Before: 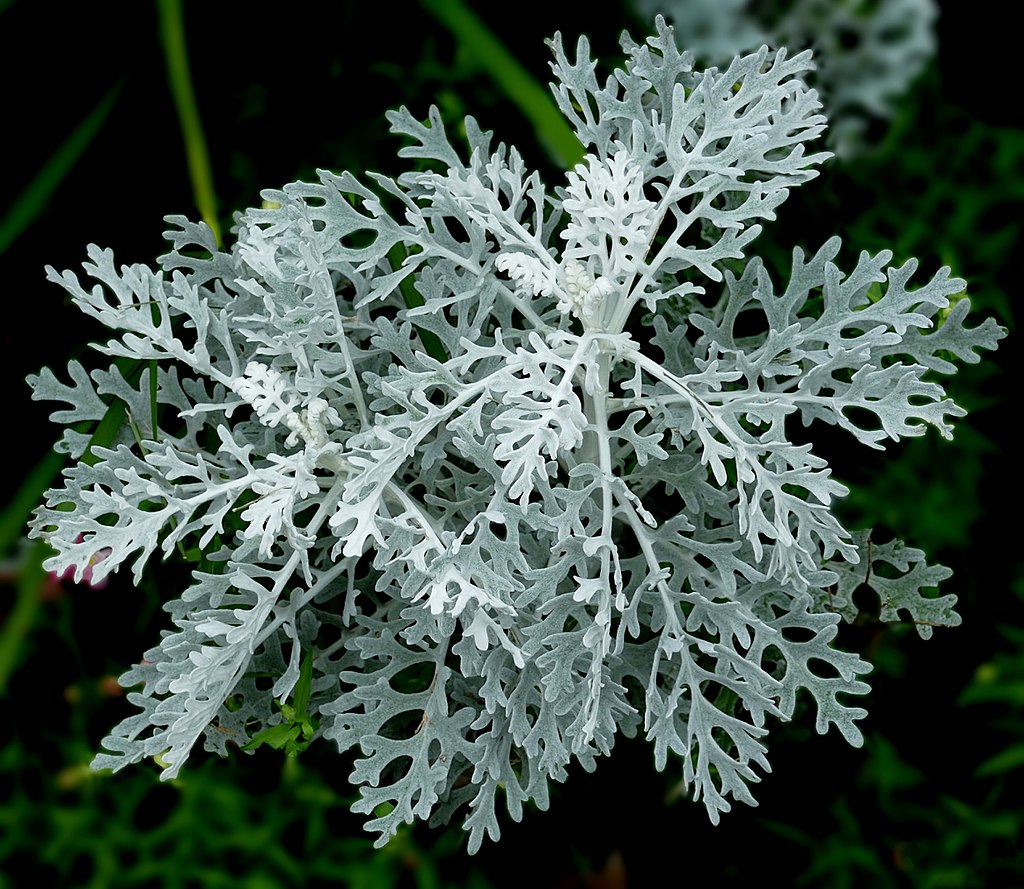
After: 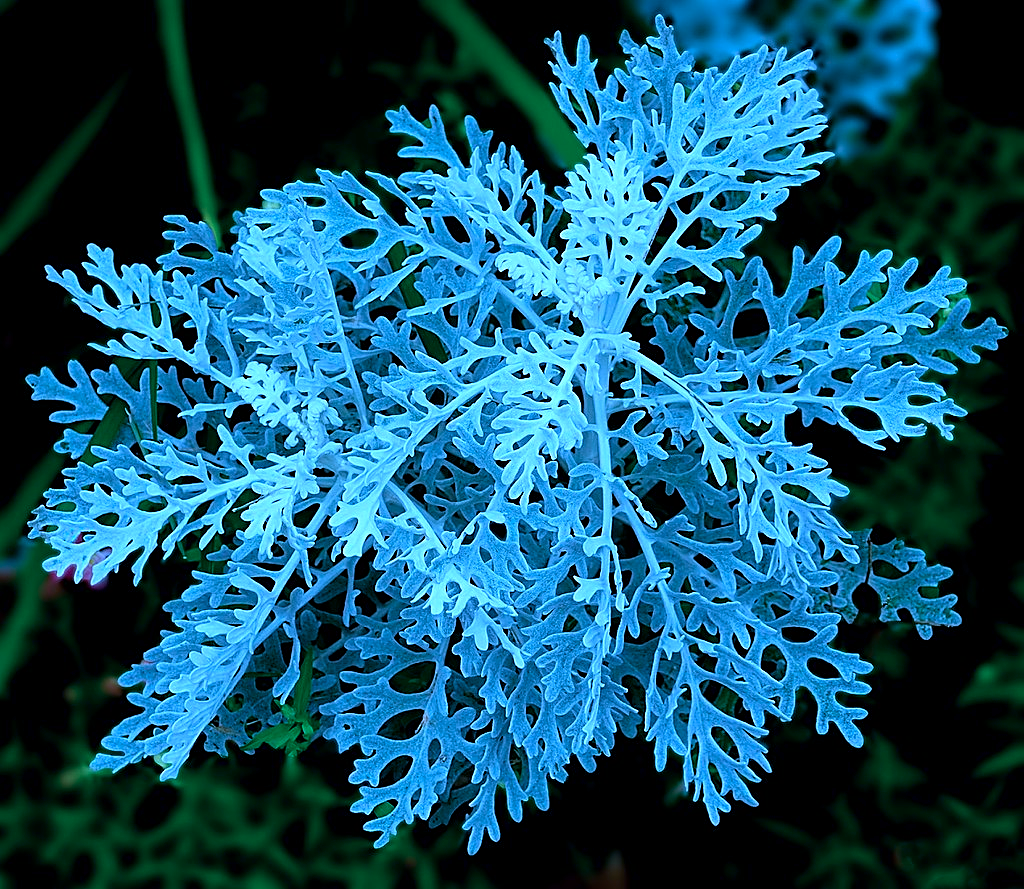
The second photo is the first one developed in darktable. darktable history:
color calibration: illuminant as shot in camera, x 0.462, y 0.42, temperature 2665.68 K
sharpen: on, module defaults
